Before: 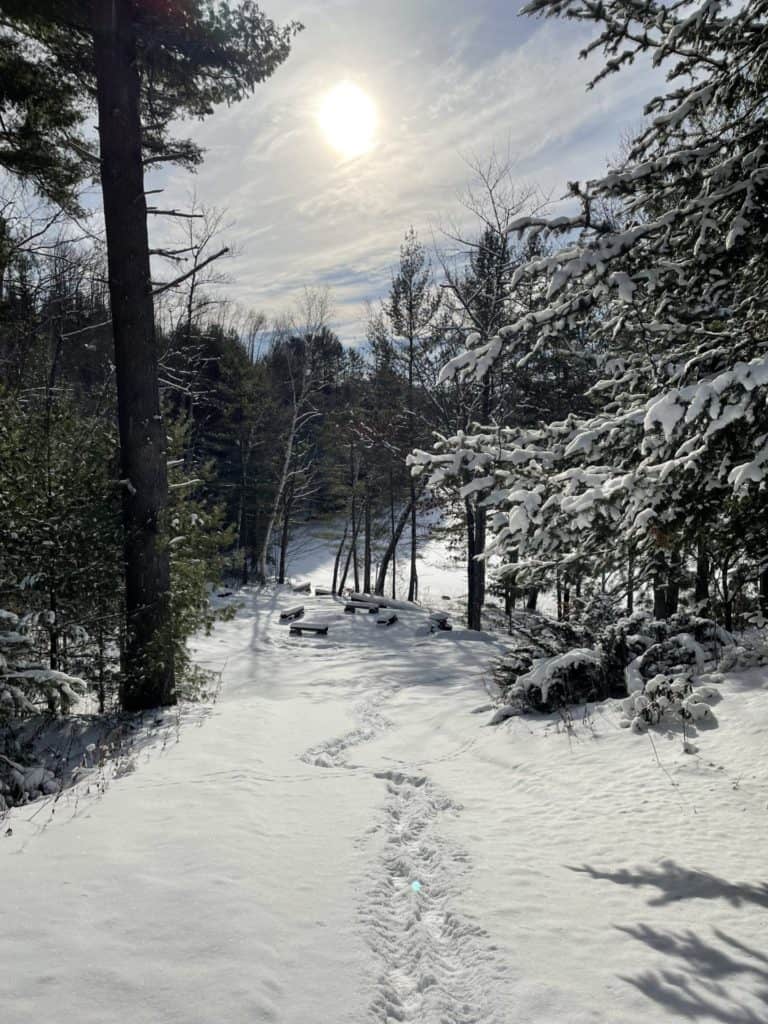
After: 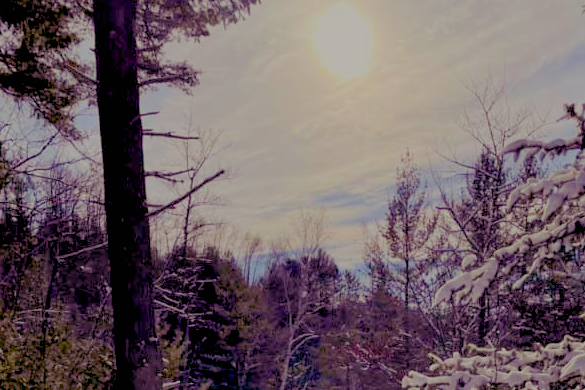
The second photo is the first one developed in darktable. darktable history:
white balance: red 1.009, blue 1.027
crop: left 0.579%, top 7.627%, right 23.167%, bottom 54.275%
color balance rgb: shadows lift › luminance -21.66%, shadows lift › chroma 8.98%, shadows lift › hue 283.37°, power › chroma 1.55%, power › hue 25.59°, highlights gain › luminance 6.08%, highlights gain › chroma 2.55%, highlights gain › hue 90°, global offset › luminance -0.87%, perceptual saturation grading › global saturation 27.49%, perceptual saturation grading › highlights -28.39%, perceptual saturation grading › mid-tones 15.22%, perceptual saturation grading › shadows 33.98%, perceptual brilliance grading › highlights 10%, perceptual brilliance grading › mid-tones 5%
filmic rgb: black relative exposure -14 EV, white relative exposure 8 EV, threshold 3 EV, hardness 3.74, latitude 50%, contrast 0.5, color science v5 (2021), contrast in shadows safe, contrast in highlights safe, enable highlight reconstruction true
